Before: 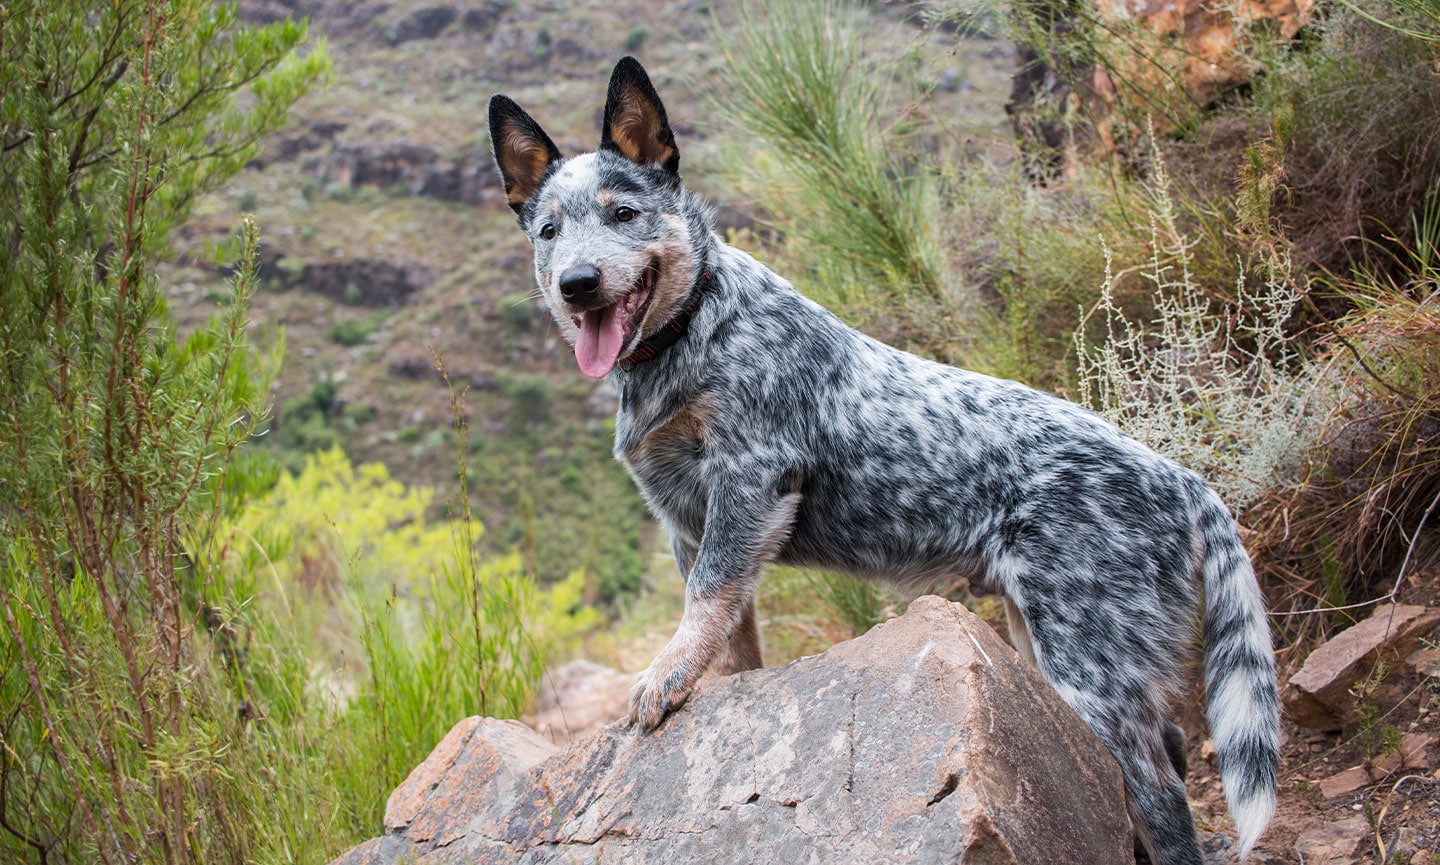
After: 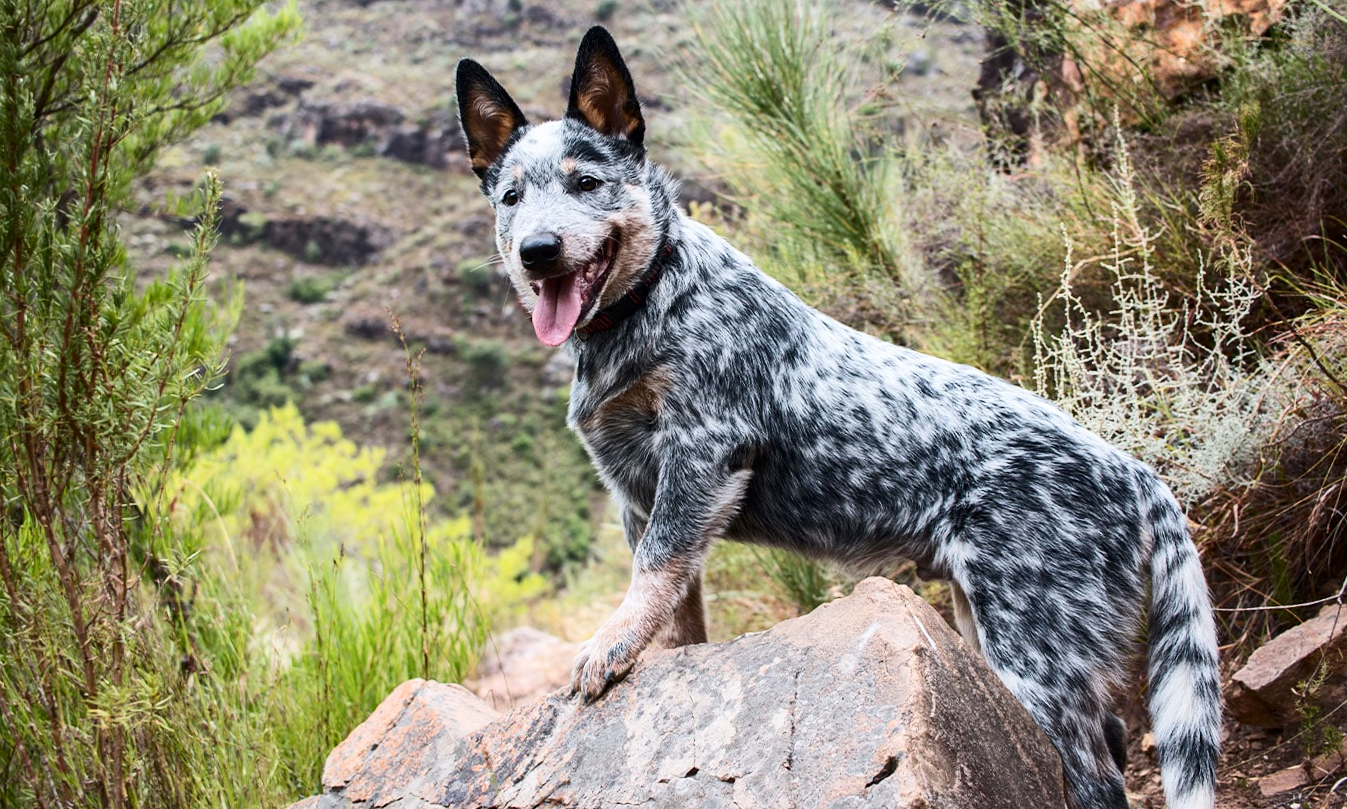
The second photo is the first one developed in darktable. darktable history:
crop and rotate: angle -2.38°
contrast brightness saturation: contrast 0.28
